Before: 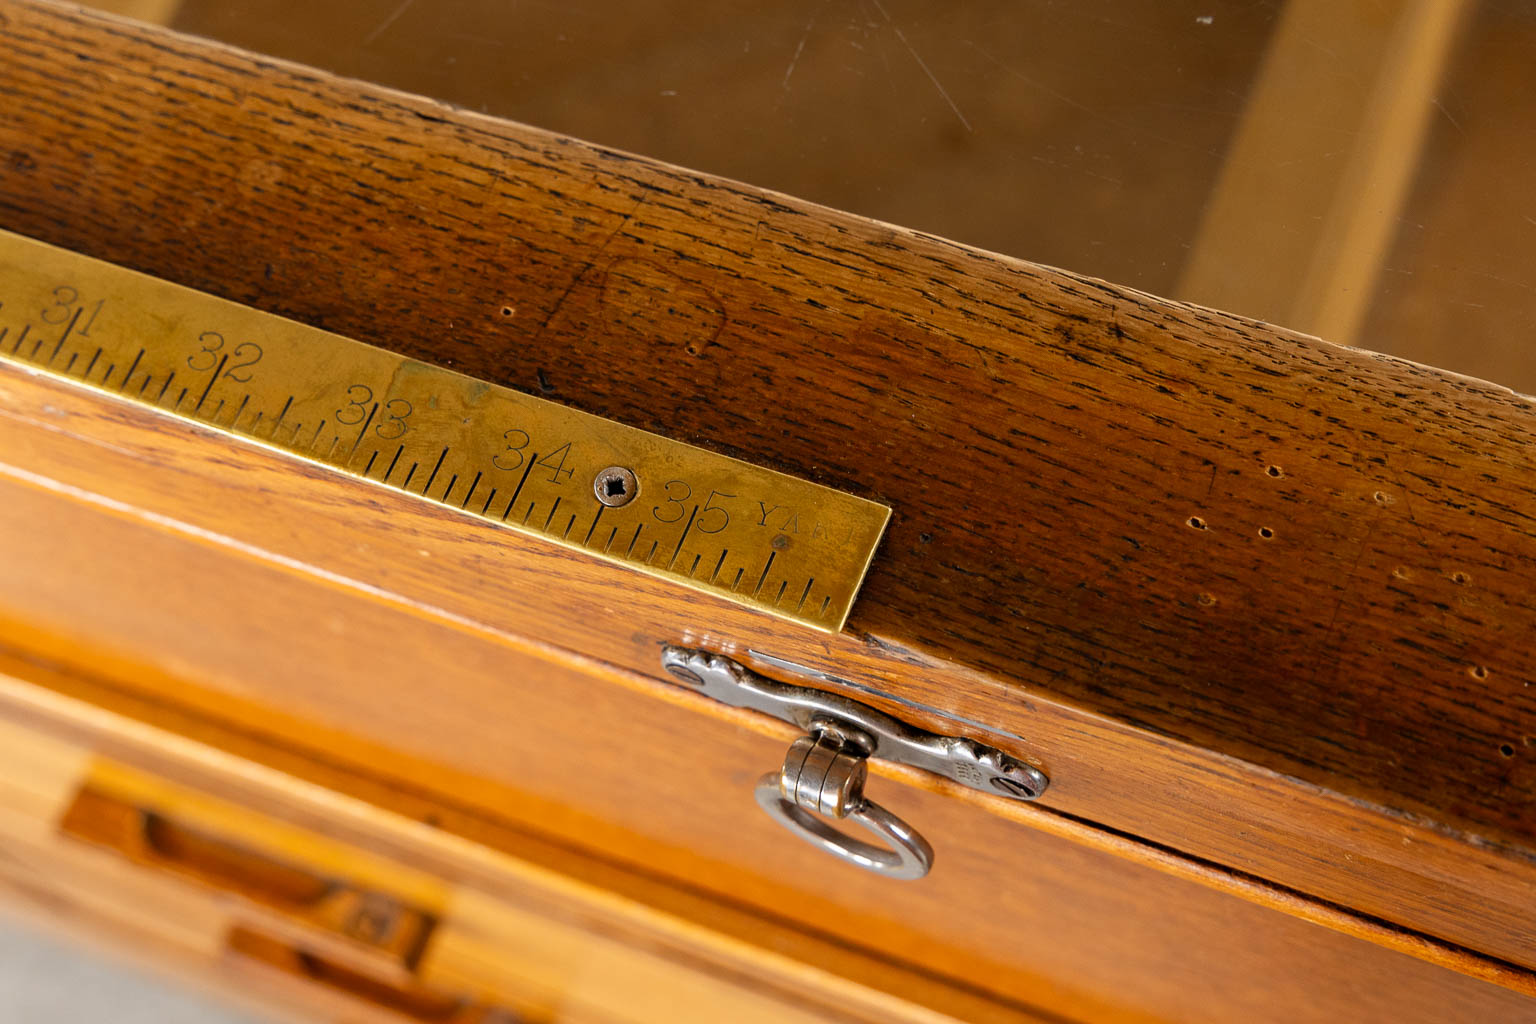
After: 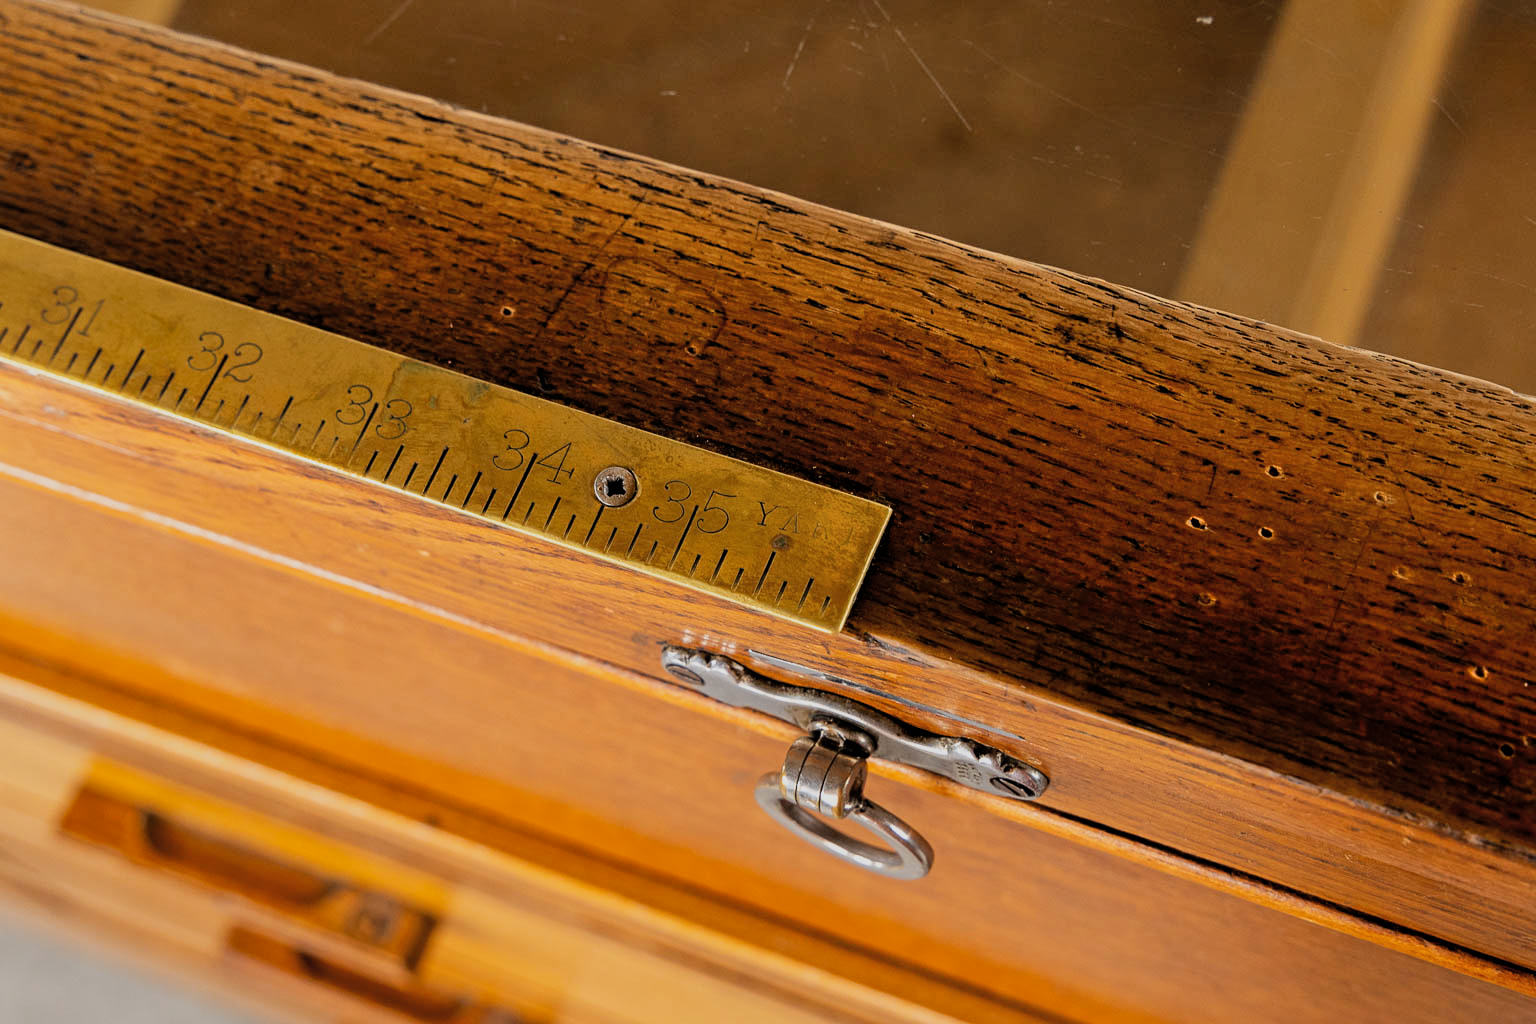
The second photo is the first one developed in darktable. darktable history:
filmic rgb: black relative exposure -5 EV, white relative exposure 3.5 EV, hardness 3.19, contrast 1.2, highlights saturation mix -50%
contrast equalizer: y [[0.439, 0.44, 0.442, 0.457, 0.493, 0.498], [0.5 ×6], [0.5 ×6], [0 ×6], [0 ×6]], mix 0.76
white balance: red 1, blue 1
shadows and highlights: soften with gaussian
